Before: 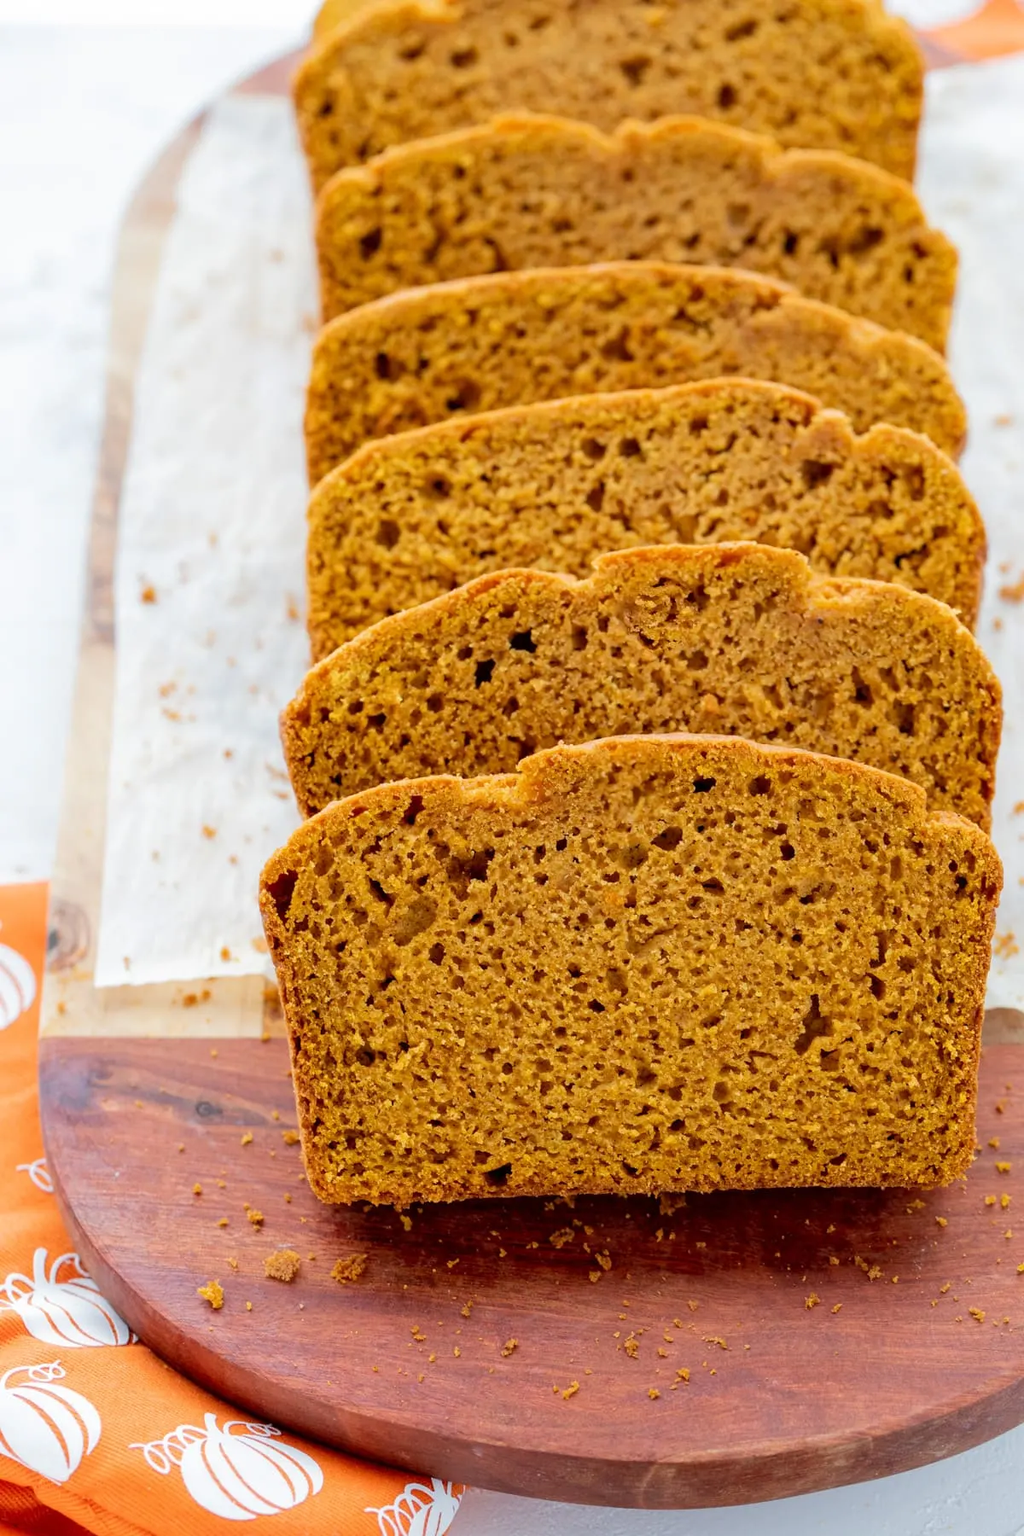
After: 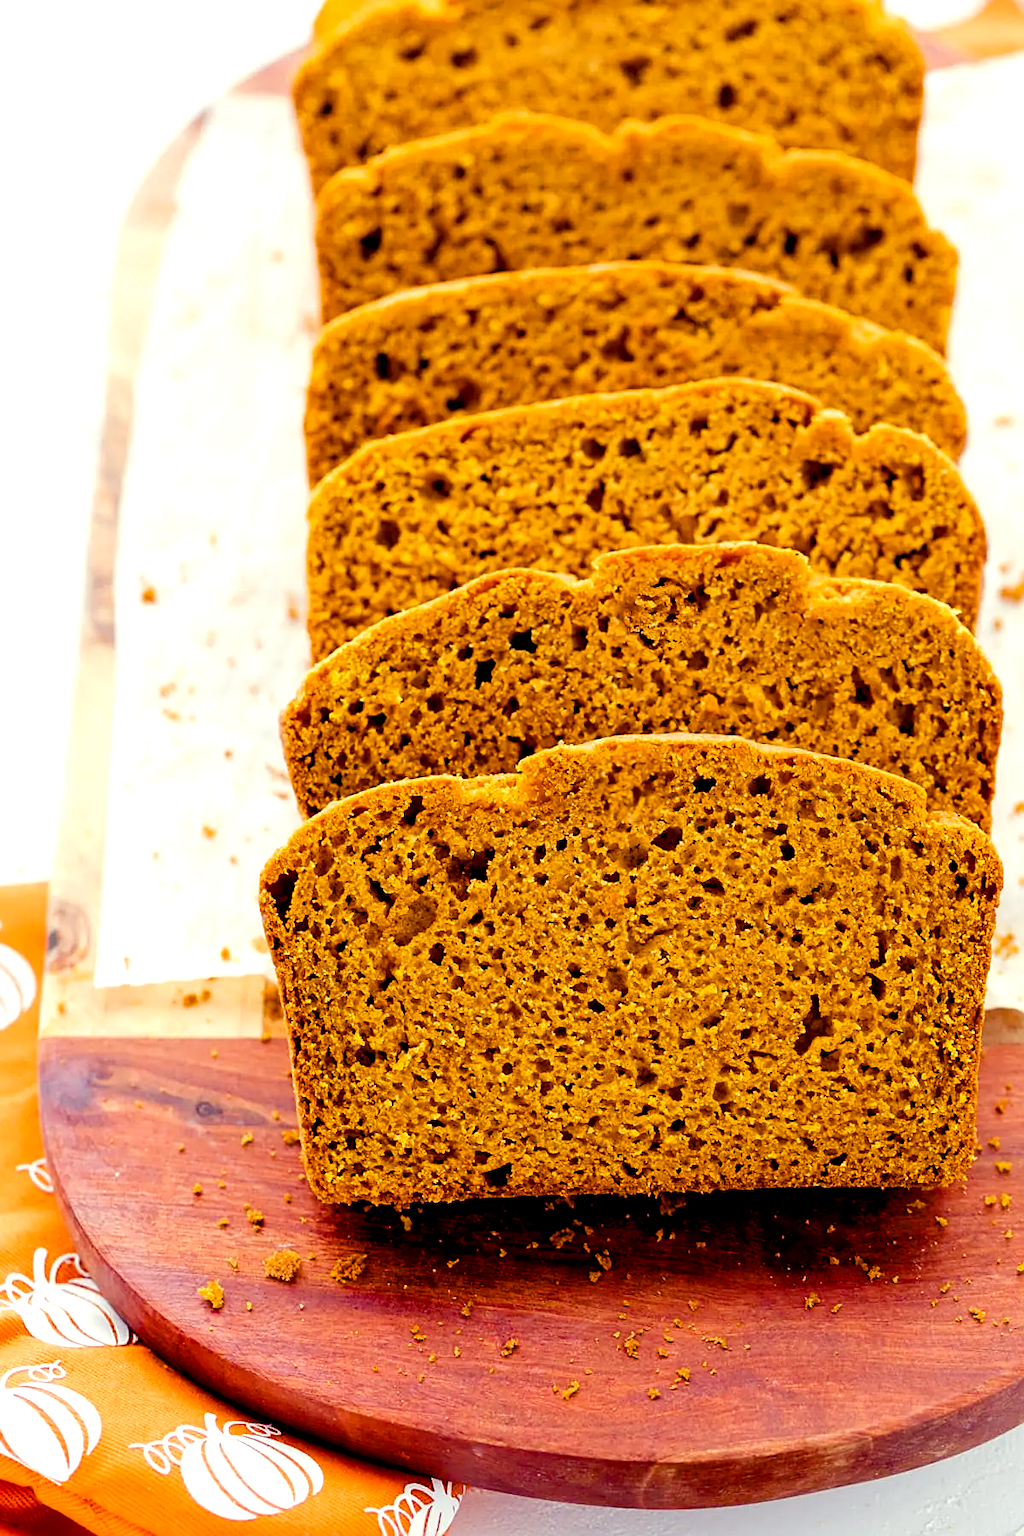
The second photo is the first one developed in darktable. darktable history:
color balance rgb: shadows lift › luminance -21.66%, shadows lift › chroma 8.98%, shadows lift › hue 283.37°, power › chroma 1.55%, power › hue 25.59°, highlights gain › luminance 6.08%, highlights gain › chroma 2.55%, highlights gain › hue 90°, global offset › luminance -0.87%, perceptual saturation grading › global saturation 27.49%, perceptual saturation grading › highlights -28.39%, perceptual saturation grading › mid-tones 15.22%, perceptual saturation grading › shadows 33.98%, perceptual brilliance grading › highlights 10%, perceptual brilliance grading › mid-tones 5%
sharpen: on, module defaults
